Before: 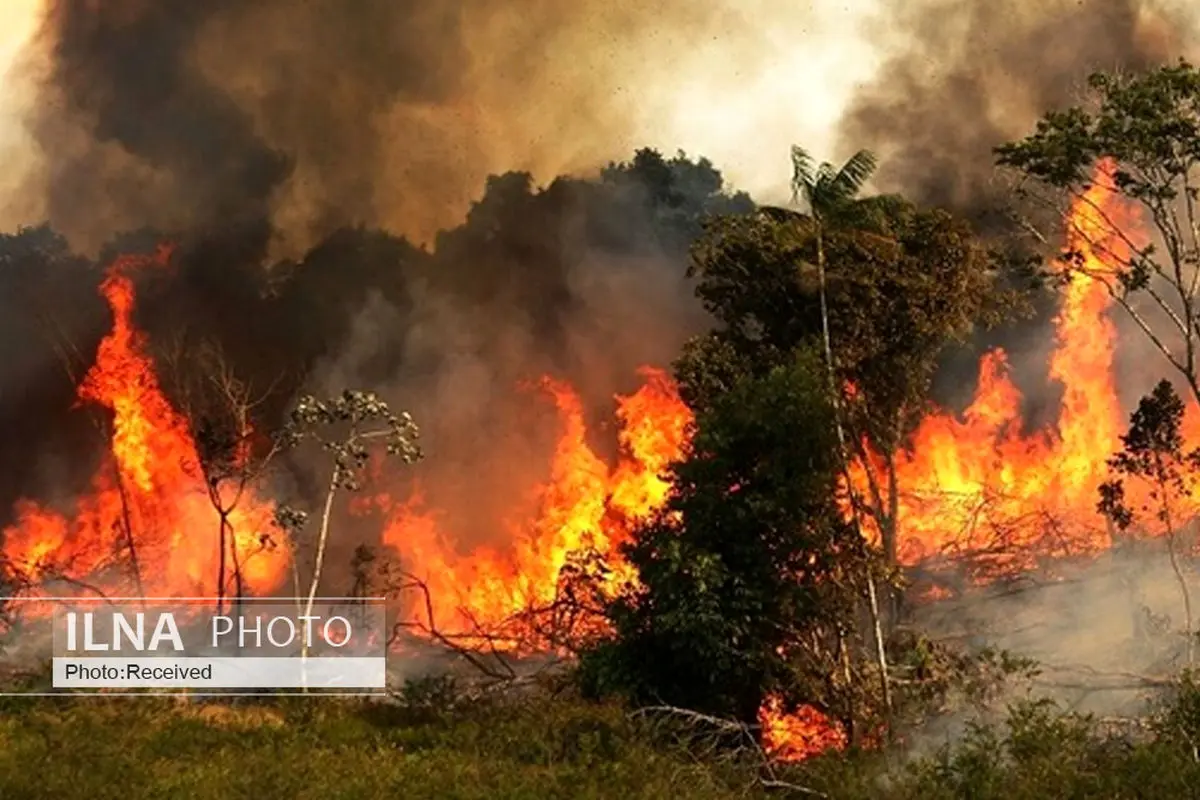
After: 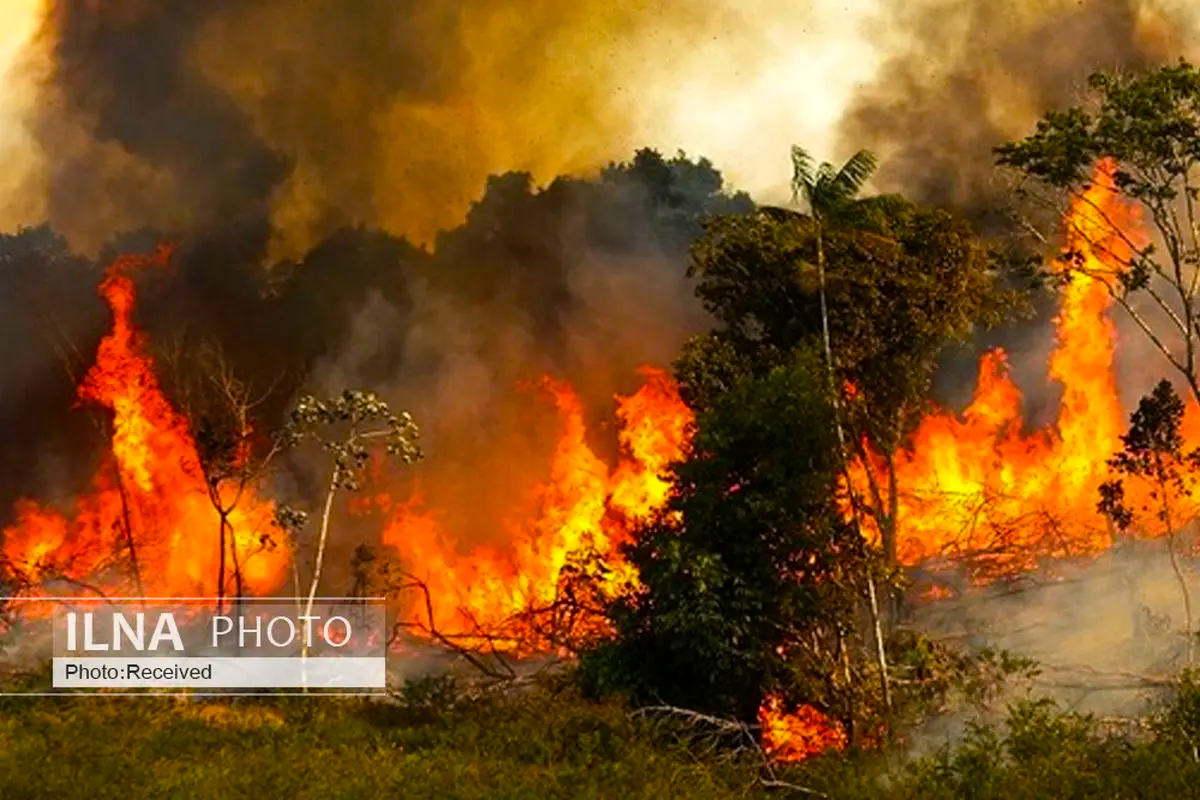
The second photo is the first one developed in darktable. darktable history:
color balance rgb: global offset › hue 169.7°, linear chroma grading › global chroma 10.205%, perceptual saturation grading › global saturation 30.318%
